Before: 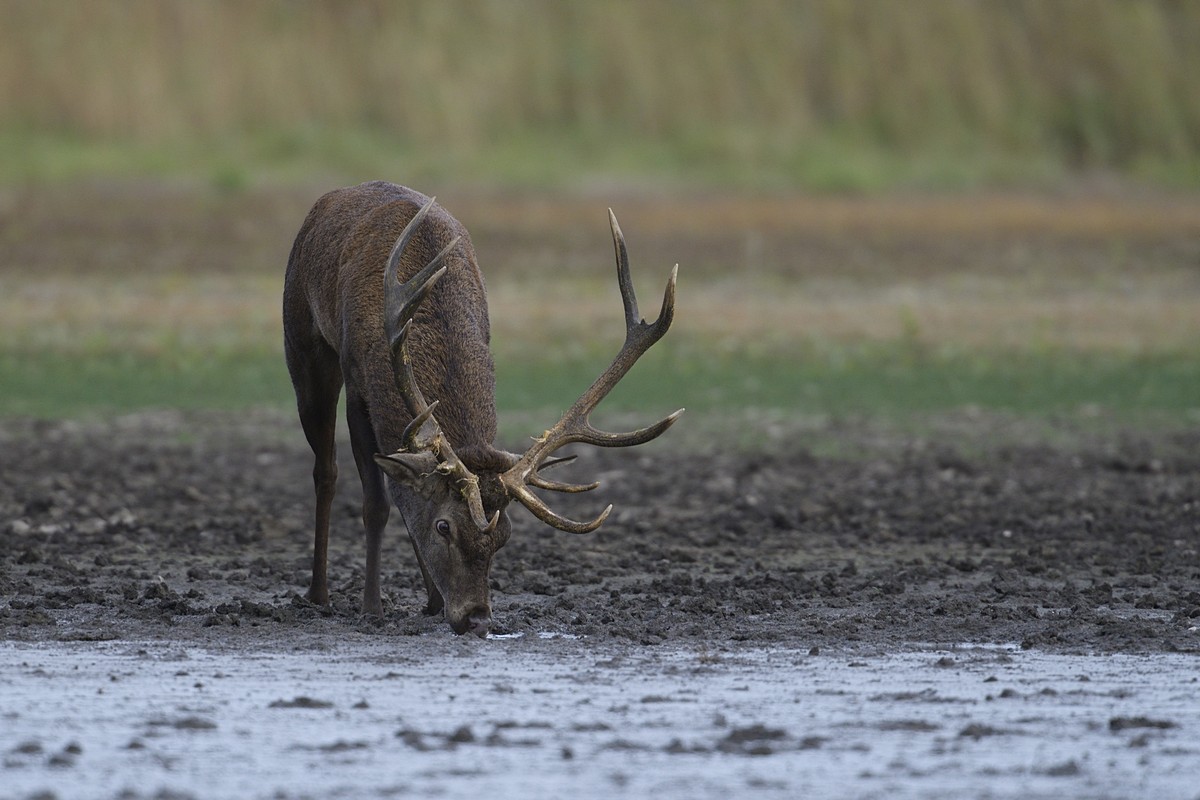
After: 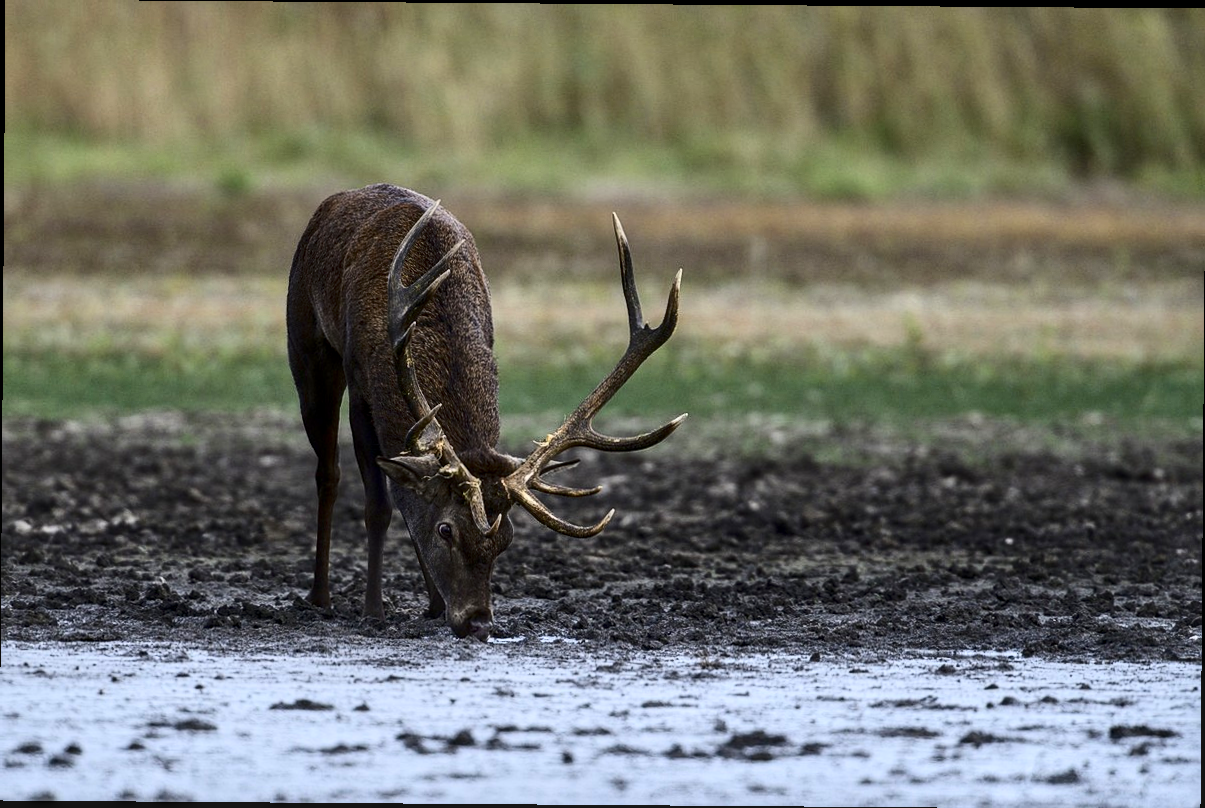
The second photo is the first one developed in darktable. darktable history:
local contrast: detail 130%
shadows and highlights: radius 126.07, shadows 30.28, highlights -30.55, low approximation 0.01, soften with gaussian
crop and rotate: angle -0.429°
contrast brightness saturation: contrast 0.413, brightness 0.055, saturation 0.26
